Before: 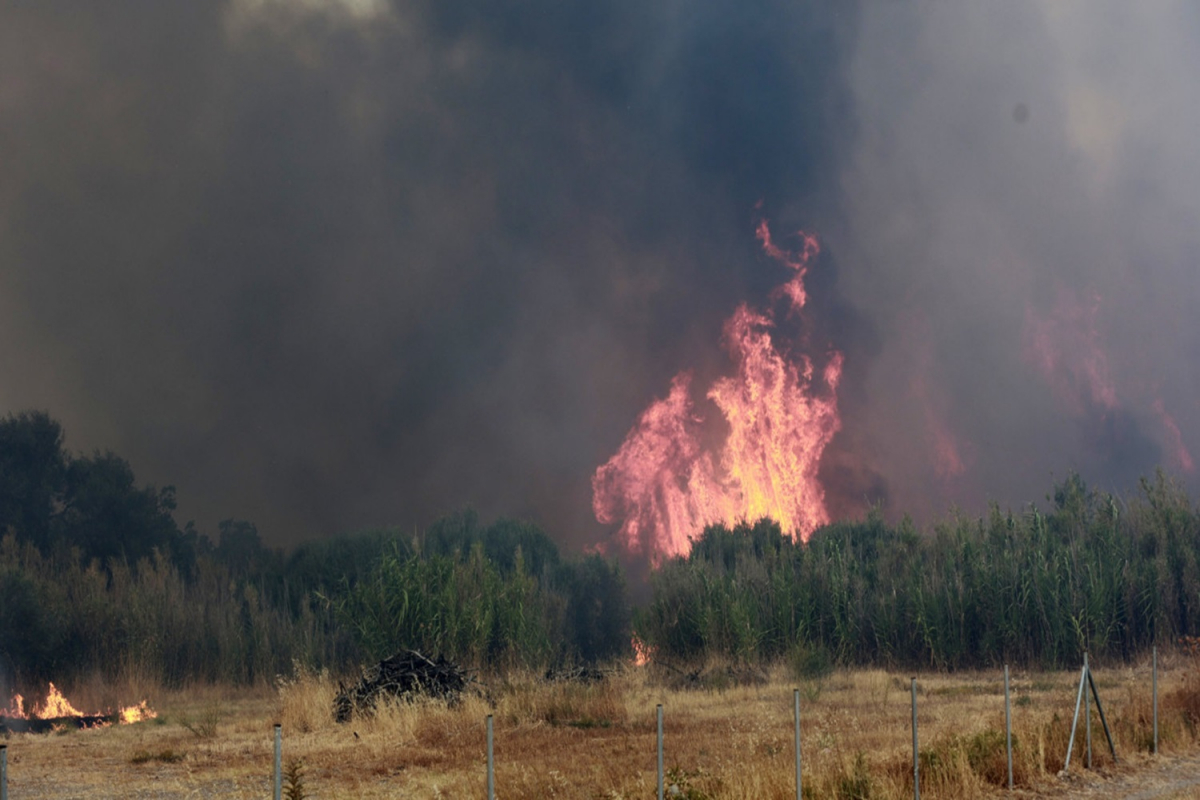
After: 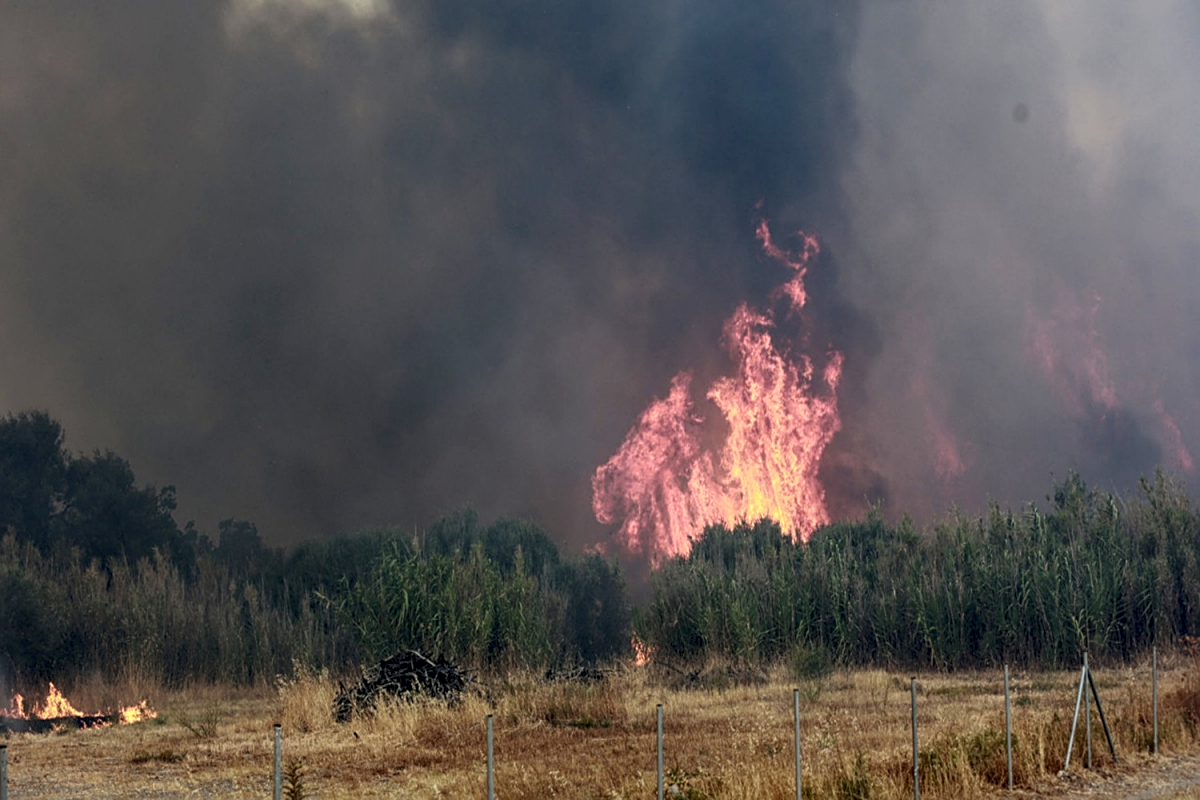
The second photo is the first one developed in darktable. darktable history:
local contrast: highlights 99%, shadows 86%, detail 160%, midtone range 0.2
sharpen: amount 0.6
